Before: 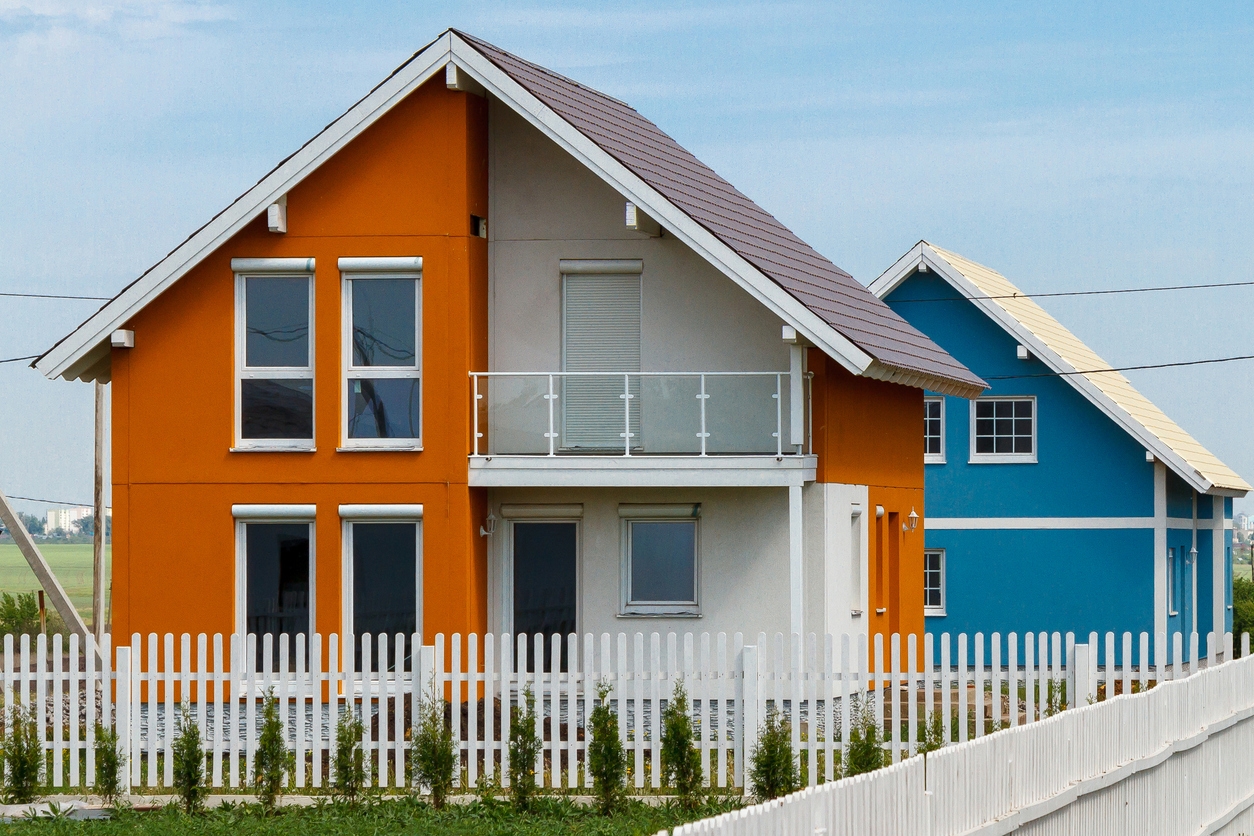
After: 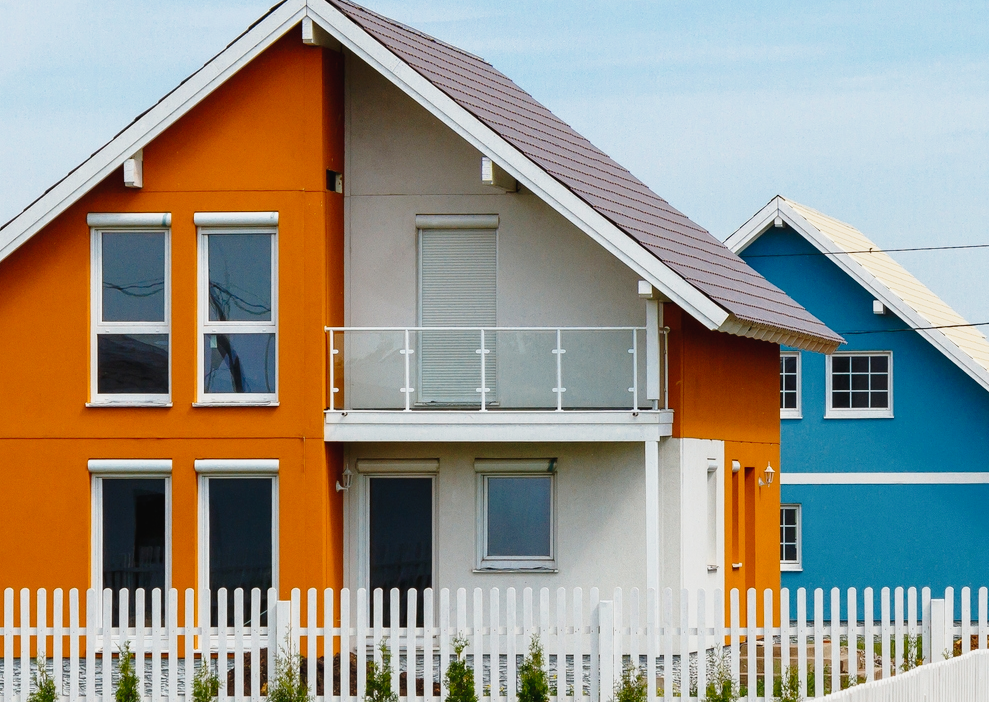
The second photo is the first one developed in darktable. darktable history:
crop: left 11.518%, top 5.415%, right 9.573%, bottom 10.503%
tone curve: curves: ch0 [(0, 0.021) (0.049, 0.044) (0.152, 0.14) (0.328, 0.377) (0.473, 0.543) (0.641, 0.705) (0.85, 0.894) (1, 0.969)]; ch1 [(0, 0) (0.302, 0.331) (0.427, 0.433) (0.472, 0.47) (0.502, 0.503) (0.527, 0.524) (0.564, 0.591) (0.602, 0.632) (0.677, 0.701) (0.859, 0.885) (1, 1)]; ch2 [(0, 0) (0.33, 0.301) (0.447, 0.44) (0.487, 0.496) (0.502, 0.516) (0.535, 0.563) (0.565, 0.6) (0.618, 0.629) (1, 1)], preserve colors none
